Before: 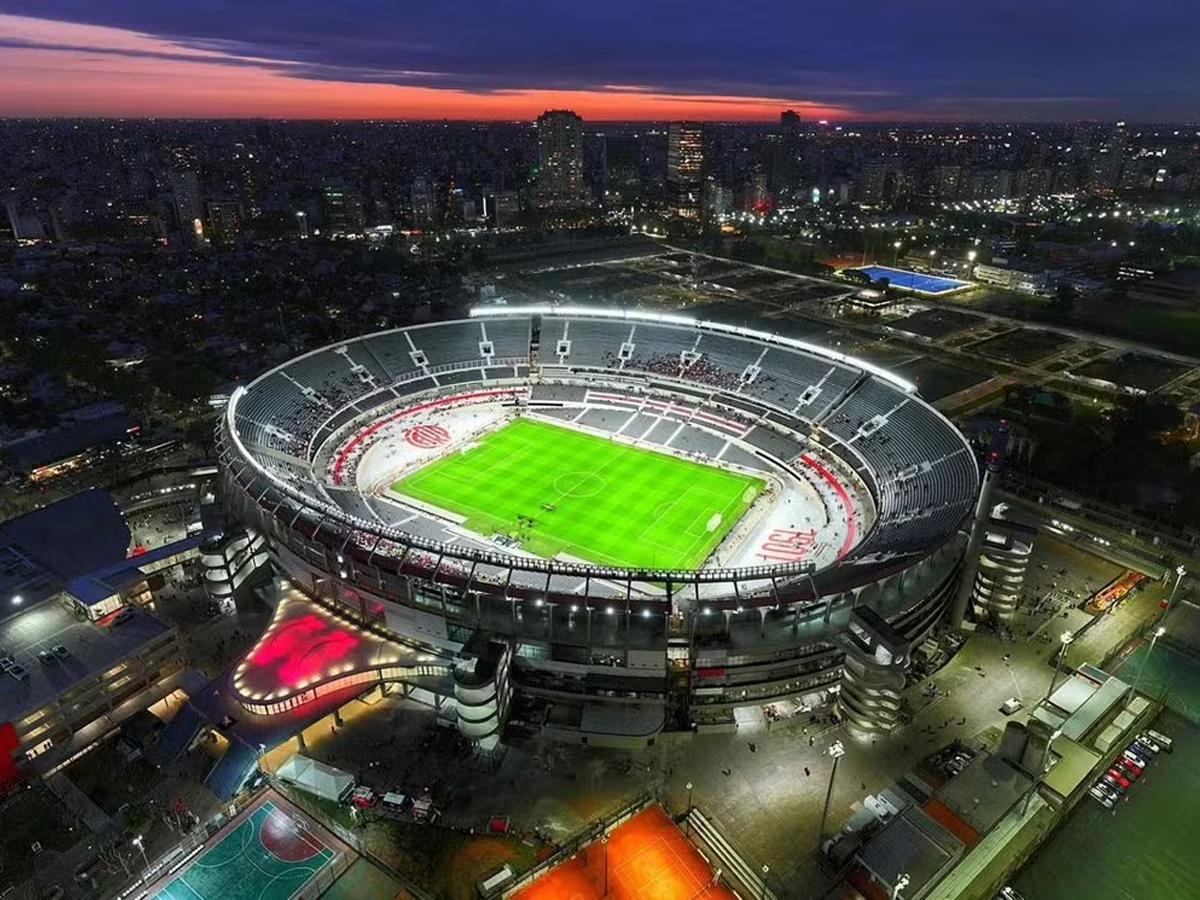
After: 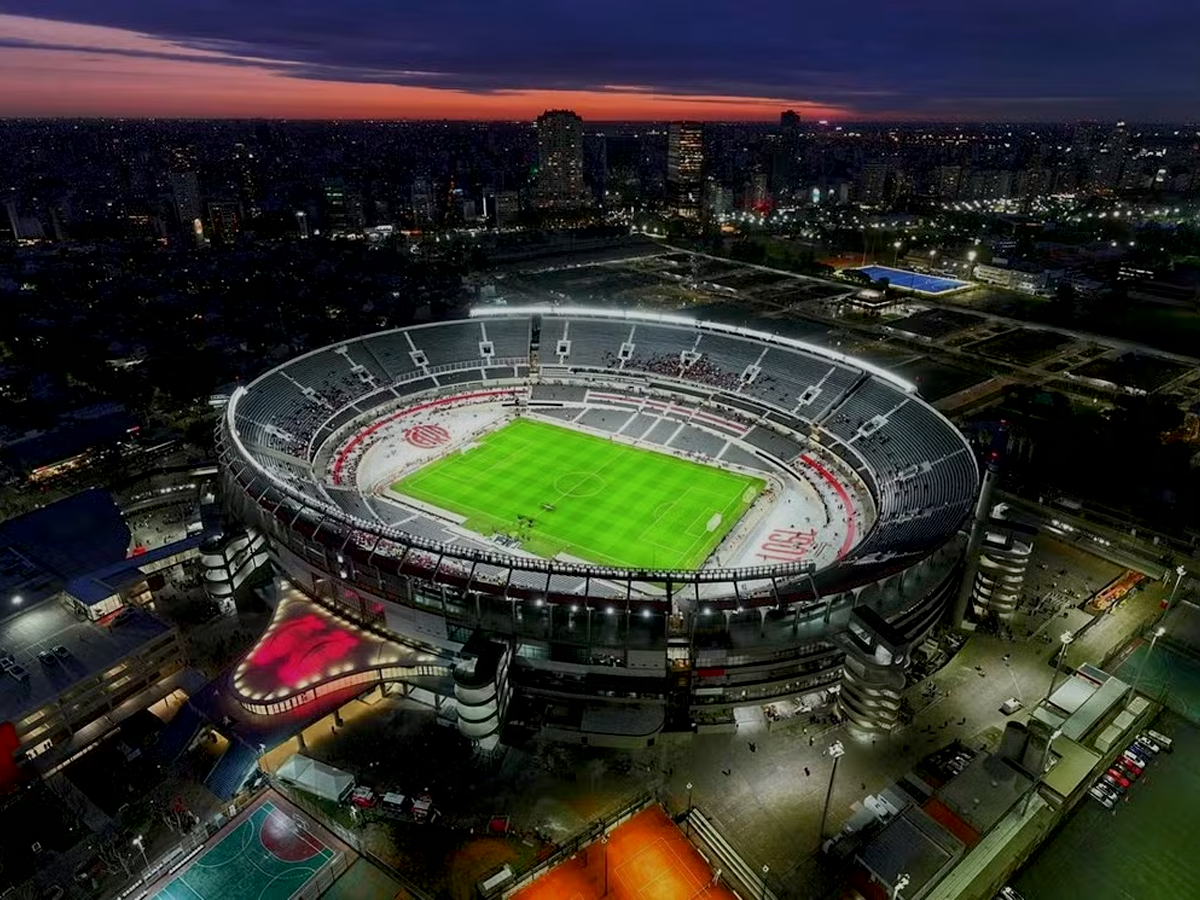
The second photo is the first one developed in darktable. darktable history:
contrast brightness saturation: saturation -0.05
exposure: black level correction 0.009, exposure -0.637 EV, compensate highlight preservation false
